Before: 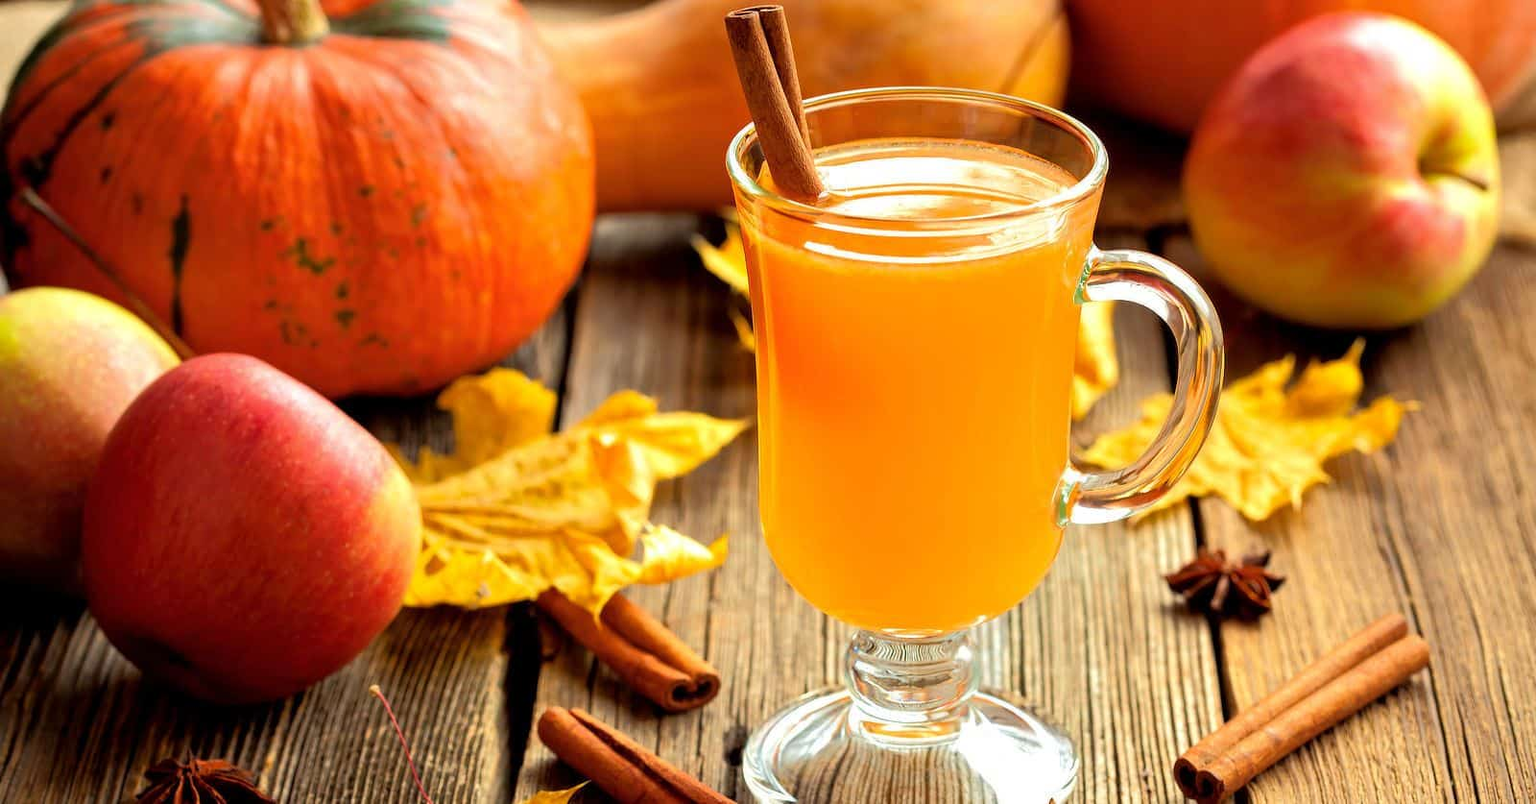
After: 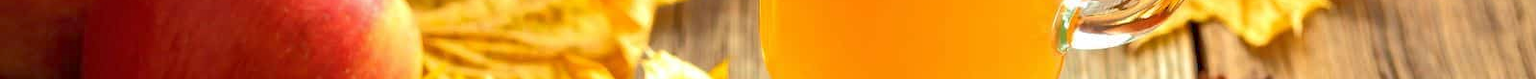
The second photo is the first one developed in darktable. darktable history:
crop and rotate: top 59.084%, bottom 30.916%
rgb curve: curves: ch0 [(0, 0) (0.072, 0.166) (0.217, 0.293) (0.414, 0.42) (1, 1)], compensate middle gray true, preserve colors basic power
